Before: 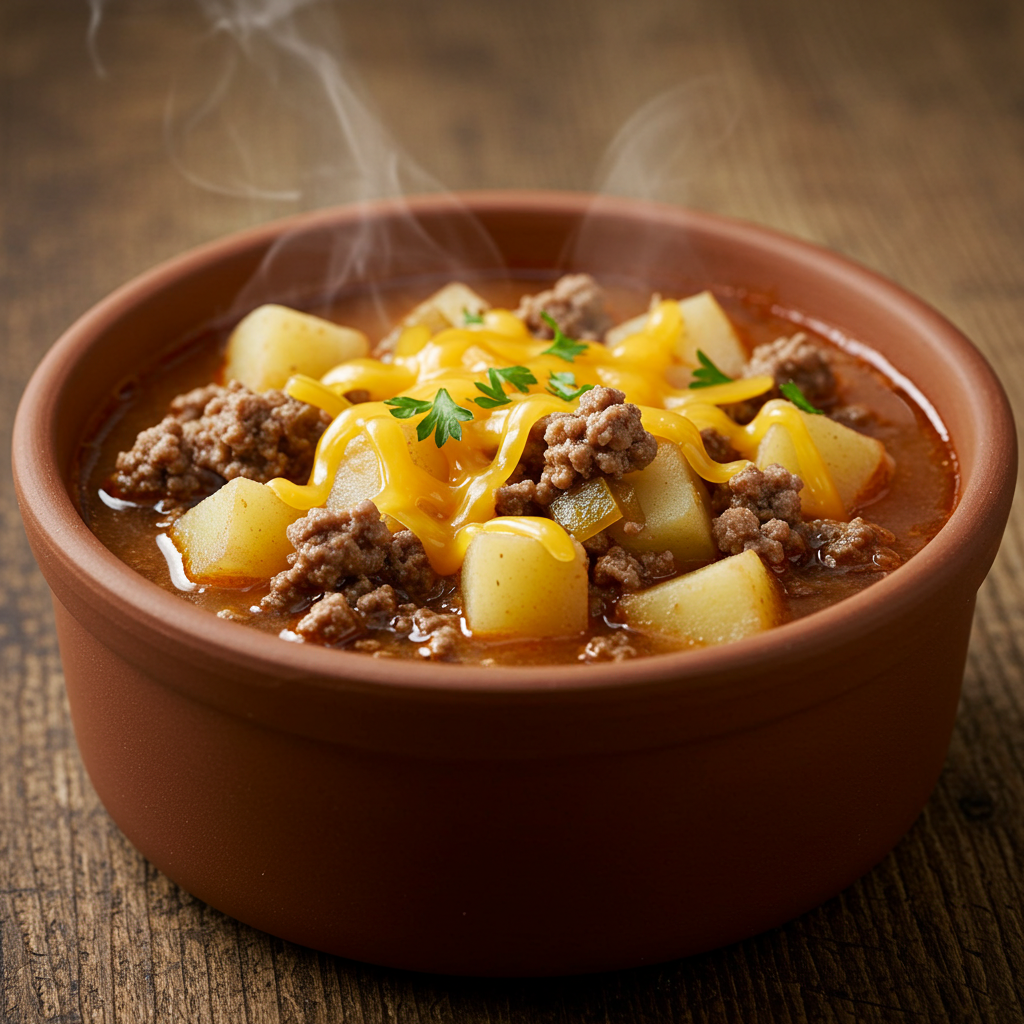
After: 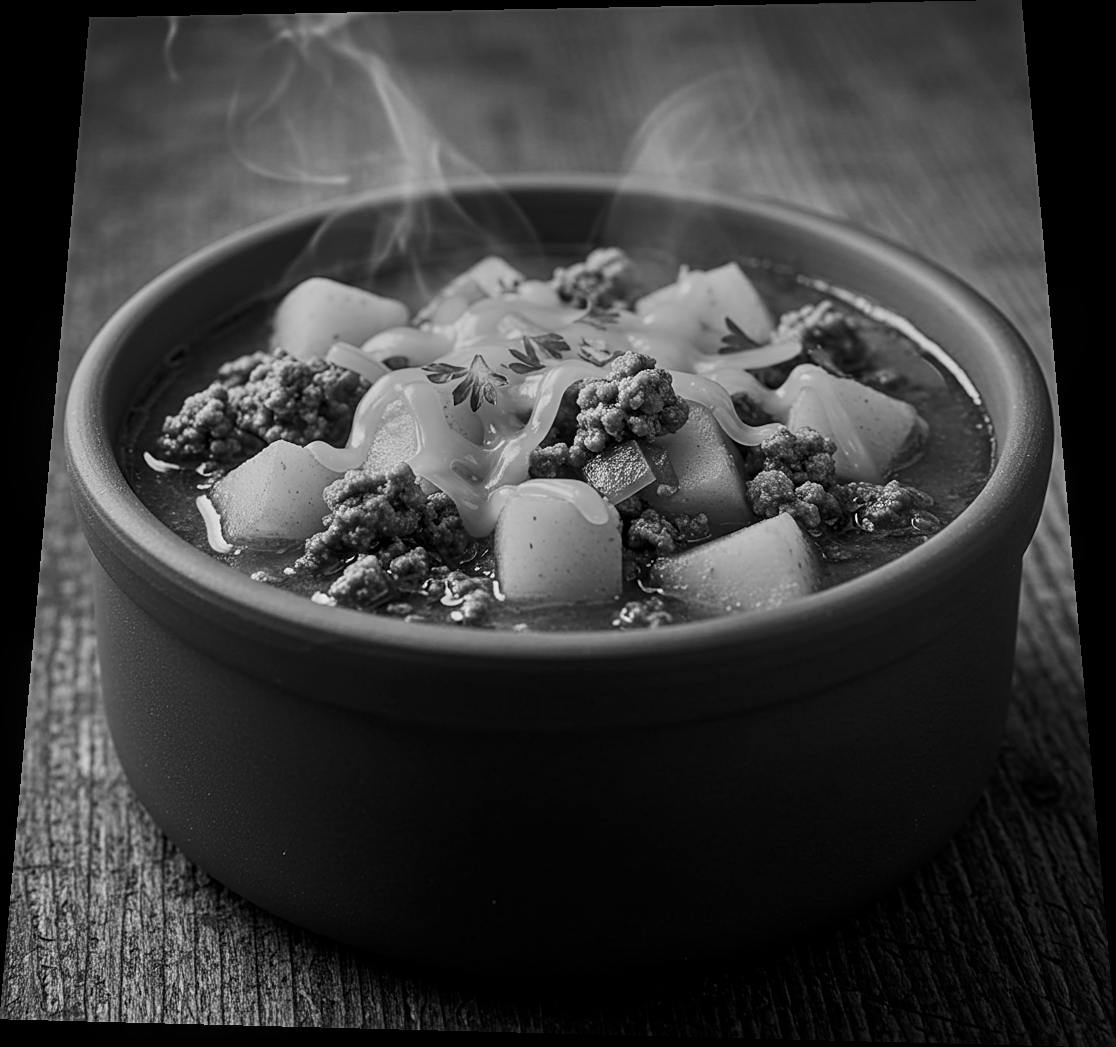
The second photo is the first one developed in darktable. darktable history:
color balance rgb: linear chroma grading › global chroma 15%, perceptual saturation grading › global saturation 30%
sharpen: on, module defaults
tone equalizer: on, module defaults
local contrast: on, module defaults
rotate and perspective: rotation 0.128°, lens shift (vertical) -0.181, lens shift (horizontal) -0.044, shear 0.001, automatic cropping off
contrast brightness saturation: contrast 0.18, saturation 0.3
monochrome: a 14.95, b -89.96
